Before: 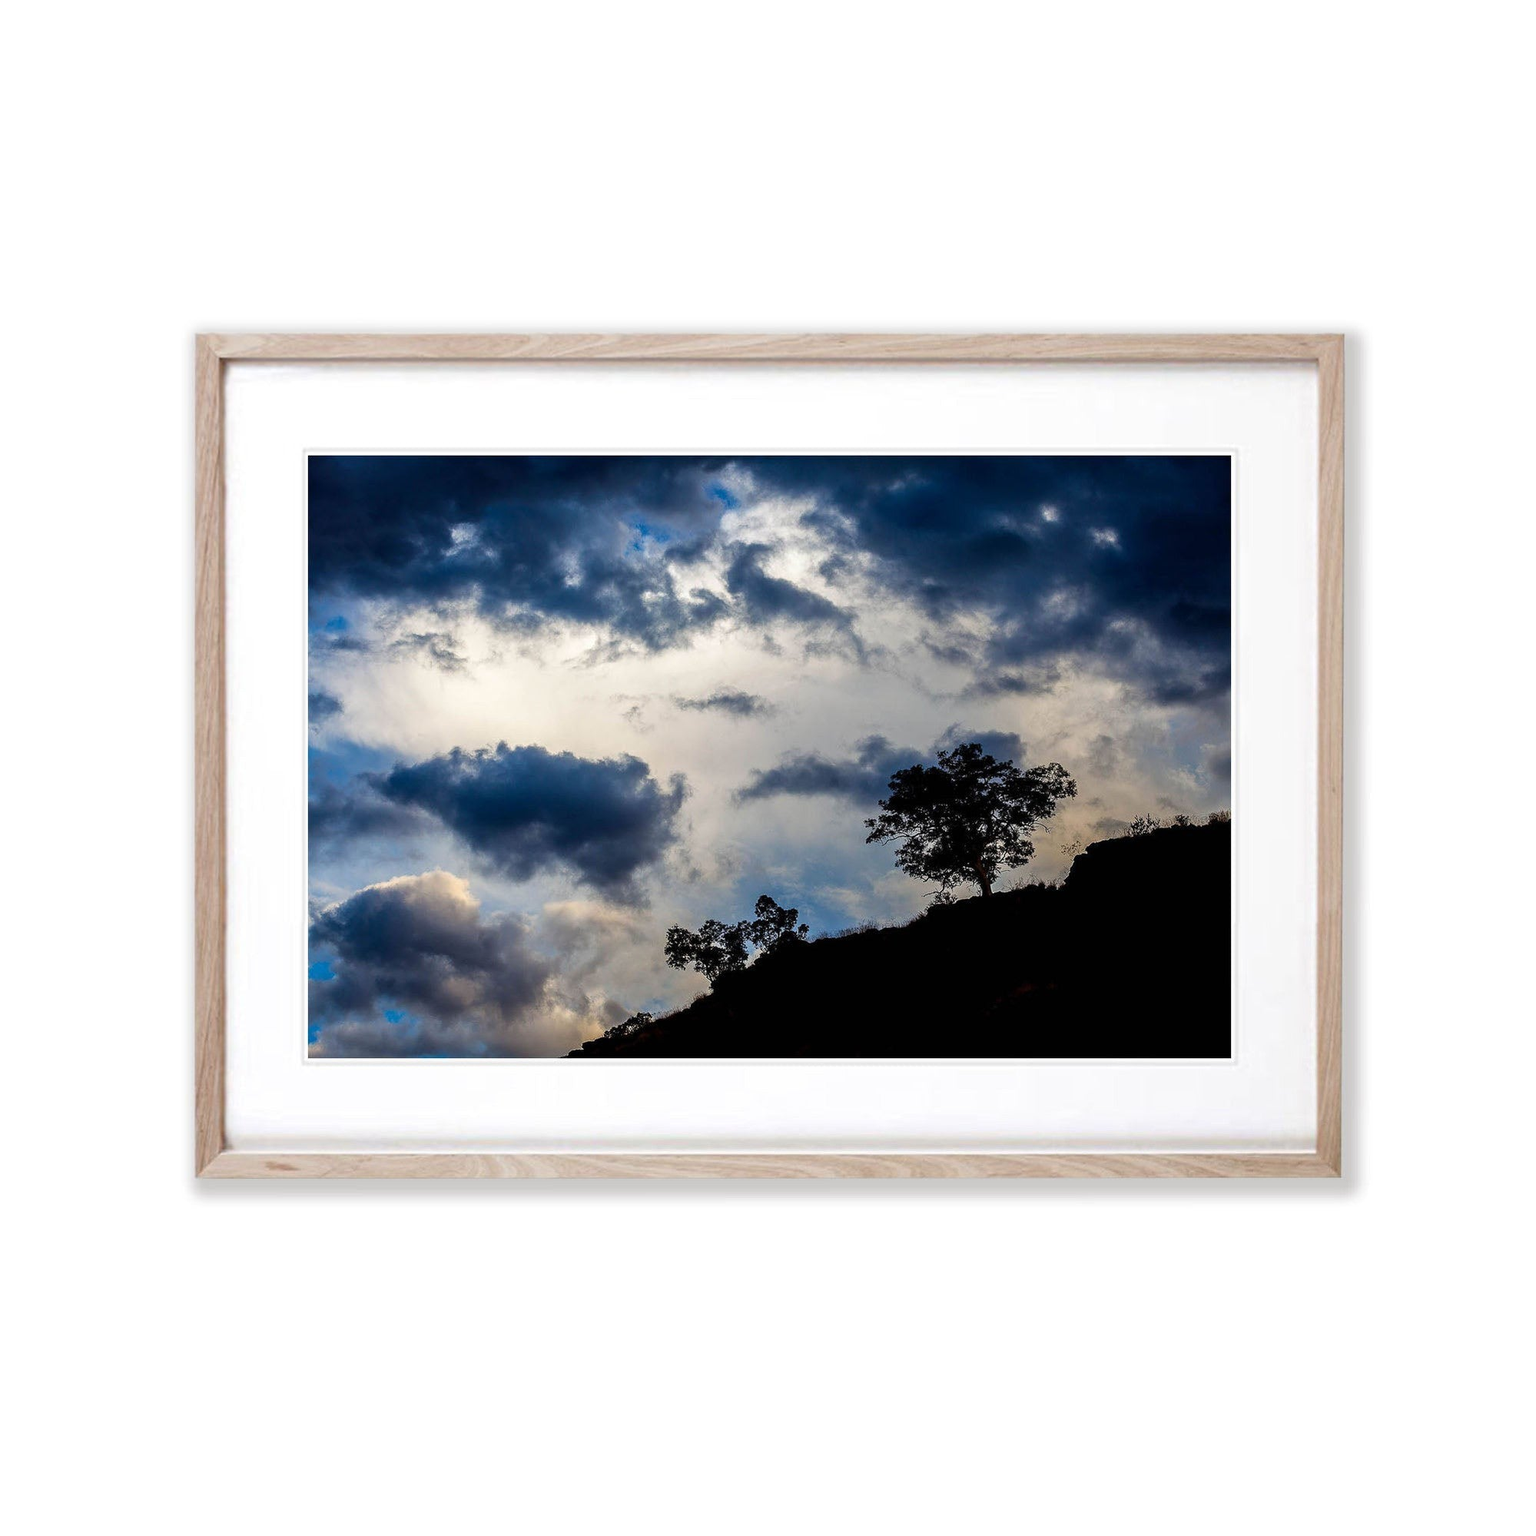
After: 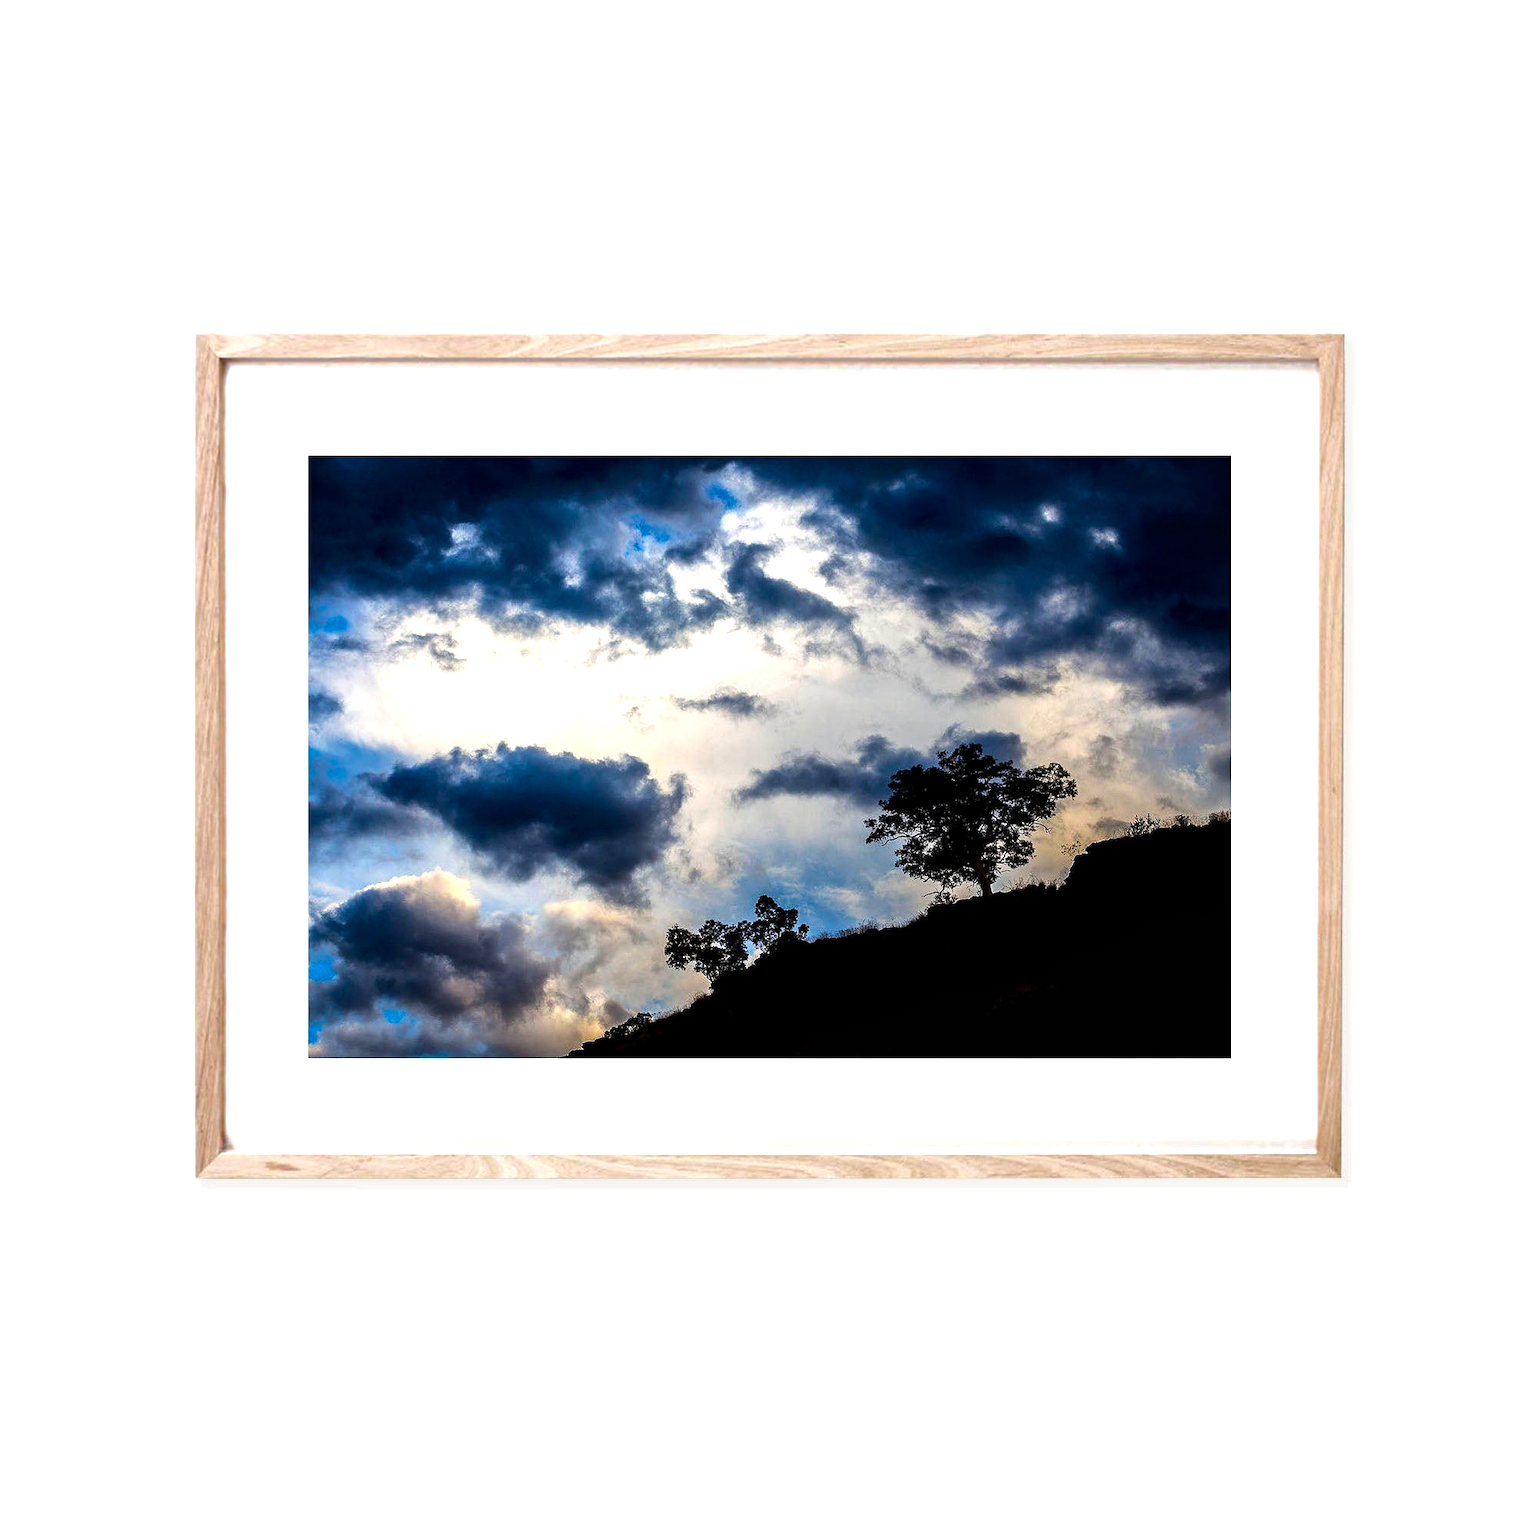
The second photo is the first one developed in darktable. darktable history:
local contrast: mode bilateral grid, contrast 20, coarseness 50, detail 132%, midtone range 0.2
tone equalizer: -8 EV -0.75 EV, -7 EV -0.7 EV, -6 EV -0.6 EV, -5 EV -0.4 EV, -3 EV 0.4 EV, -2 EV 0.6 EV, -1 EV 0.7 EV, +0 EV 0.75 EV, edges refinement/feathering 500, mask exposure compensation -1.57 EV, preserve details no
color balance rgb: perceptual saturation grading › global saturation 25%, global vibrance 20%
